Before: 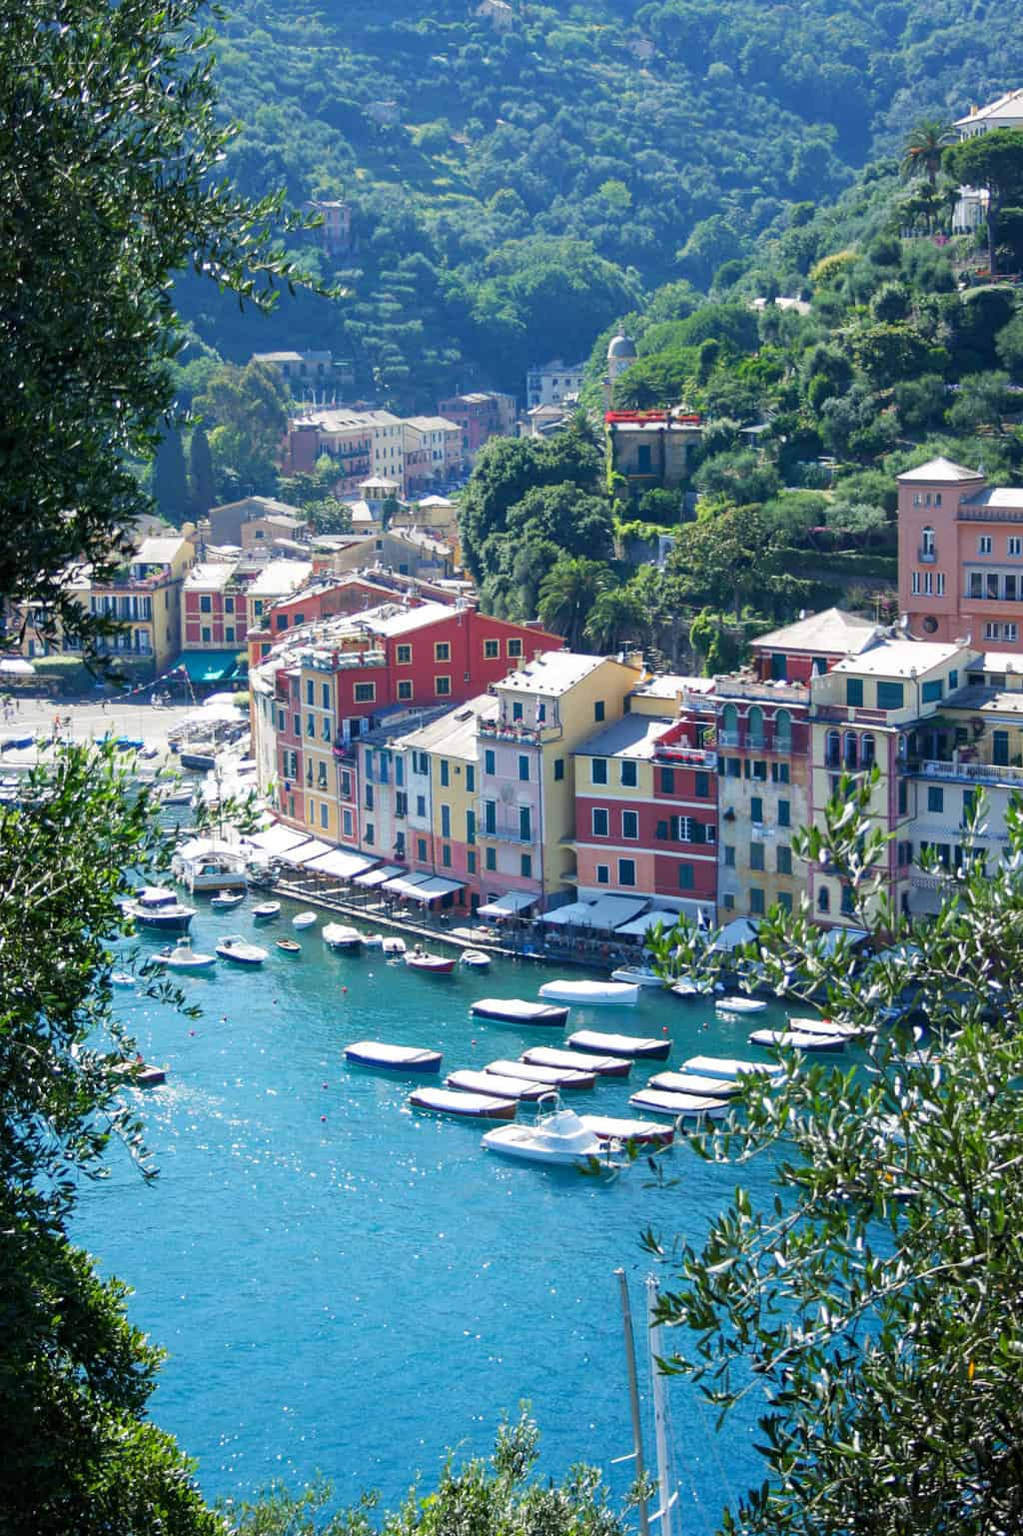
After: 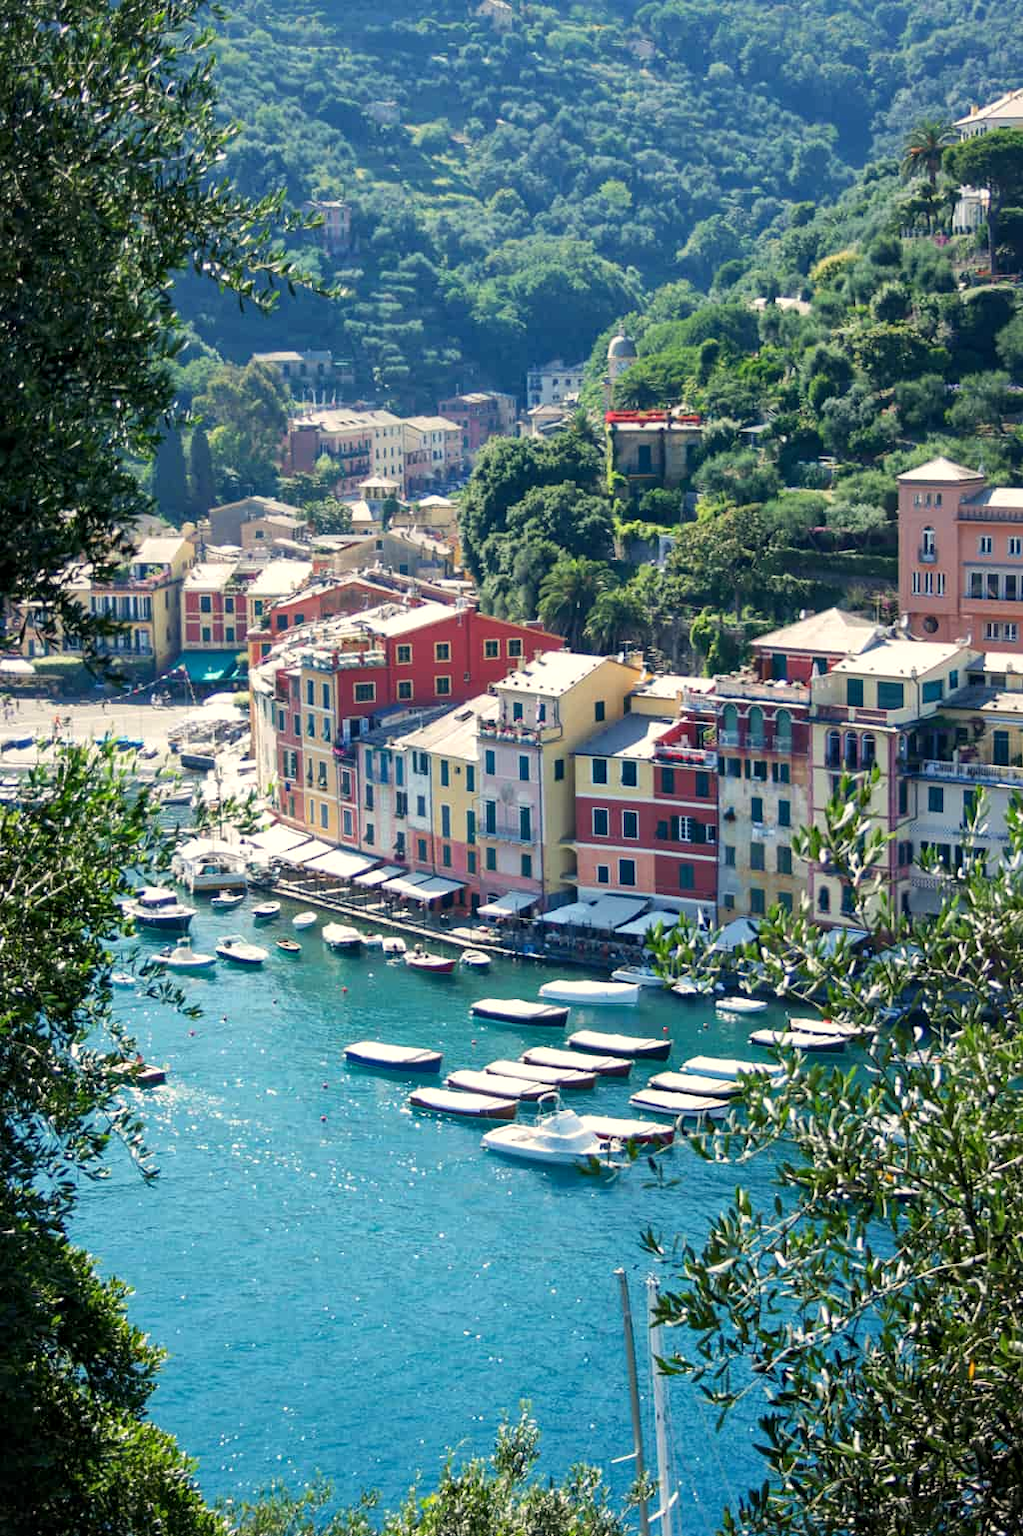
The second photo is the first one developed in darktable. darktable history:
local contrast: mode bilateral grid, contrast 20, coarseness 50, detail 132%, midtone range 0.2
white balance: red 1.045, blue 0.932
